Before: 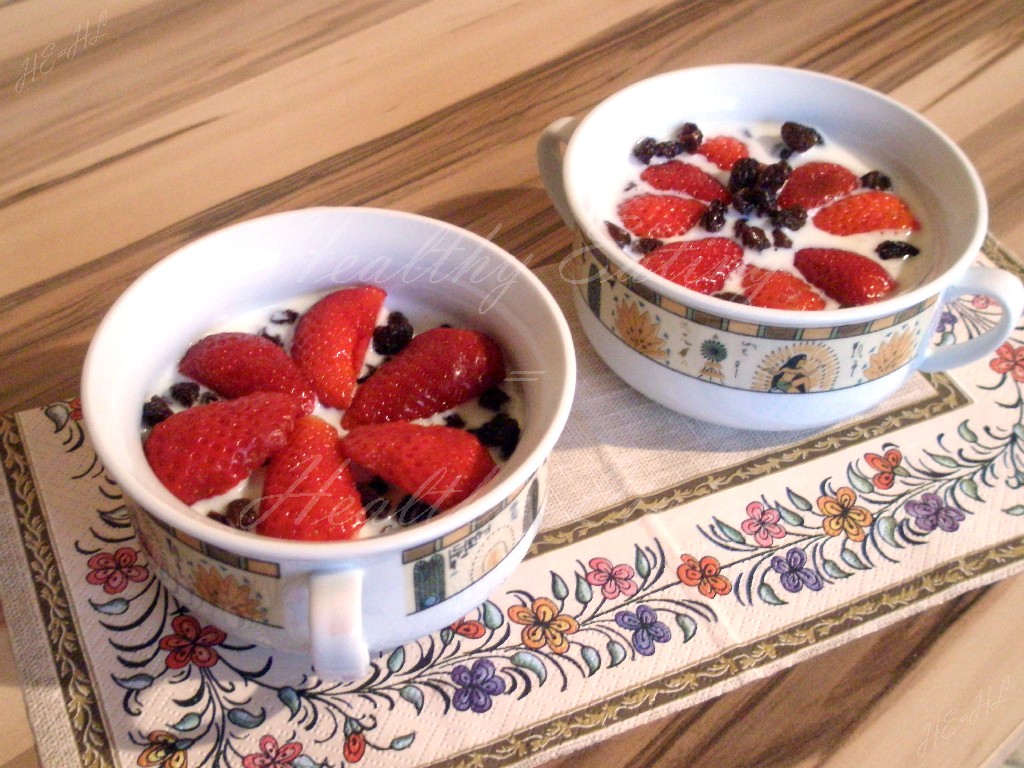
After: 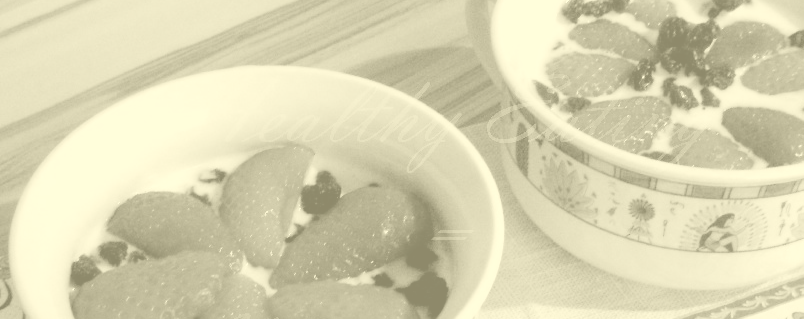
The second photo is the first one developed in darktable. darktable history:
colorize: hue 43.2°, saturation 40%, version 1
velvia: strength 75%
crop: left 7.036%, top 18.398%, right 14.379%, bottom 40.043%
filmic rgb: black relative exposure -7.65 EV, white relative exposure 4.56 EV, hardness 3.61
